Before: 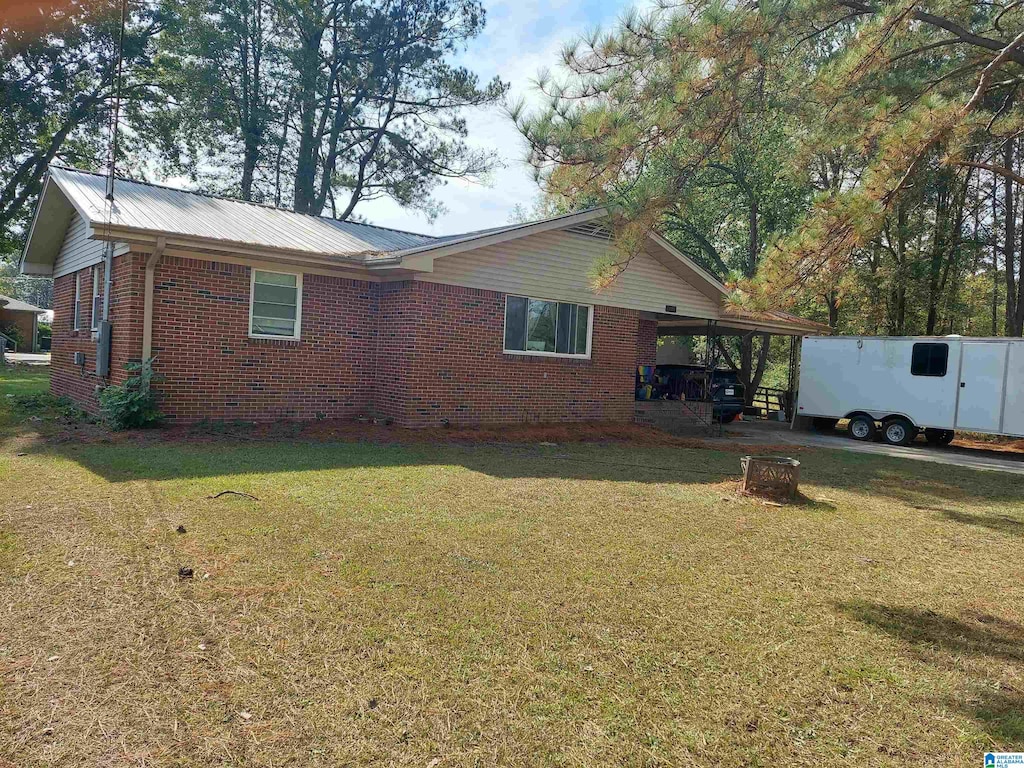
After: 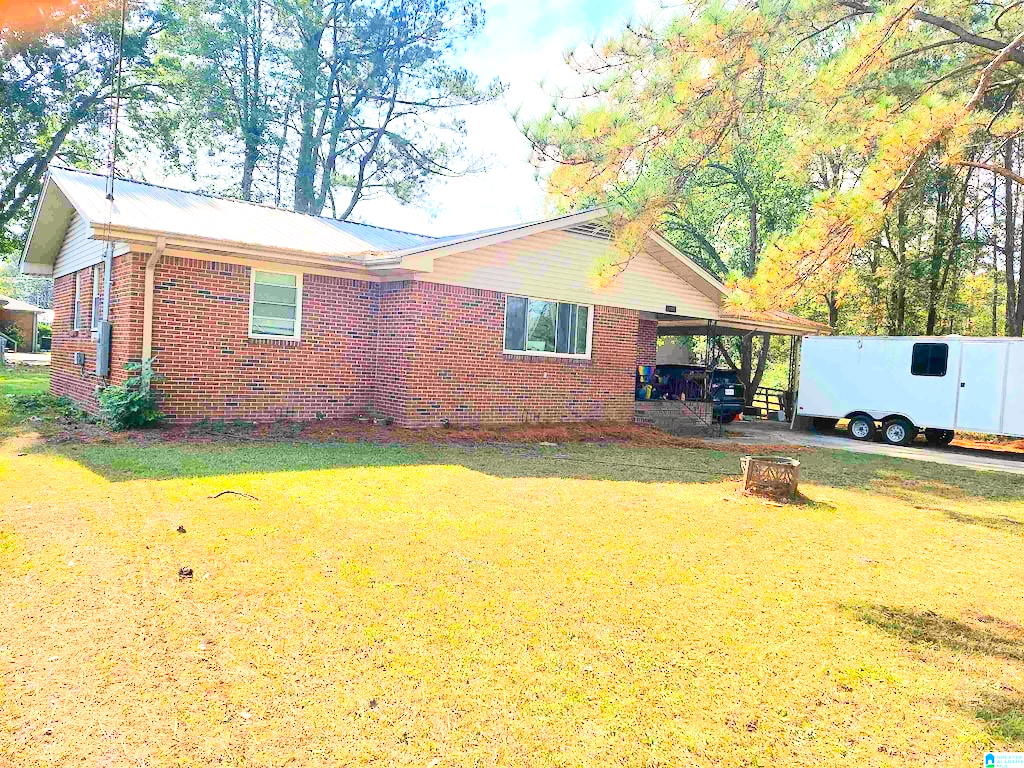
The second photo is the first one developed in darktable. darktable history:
tone equalizer: -8 EV 1.99 EV, -7 EV 1.96 EV, -6 EV 1.98 EV, -5 EV 1.99 EV, -4 EV 1.99 EV, -3 EV 1.5 EV, -2 EV 0.972 EV, -1 EV 0.494 EV, edges refinement/feathering 500, mask exposure compensation -1.57 EV, preserve details no
color balance rgb: highlights gain › luminance 6.756%, highlights gain › chroma 0.871%, highlights gain › hue 49.52°, perceptual saturation grading › global saturation 17.415%
contrast brightness saturation: contrast 0.148, brightness -0.006, saturation 0.1
